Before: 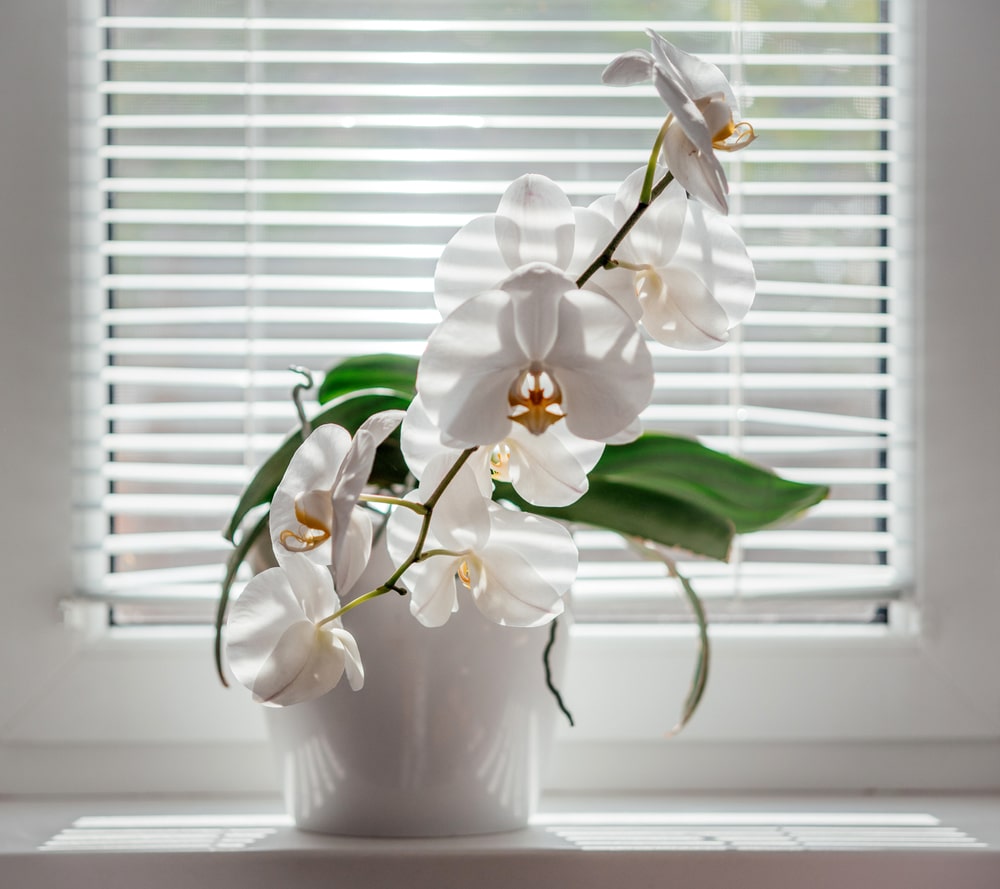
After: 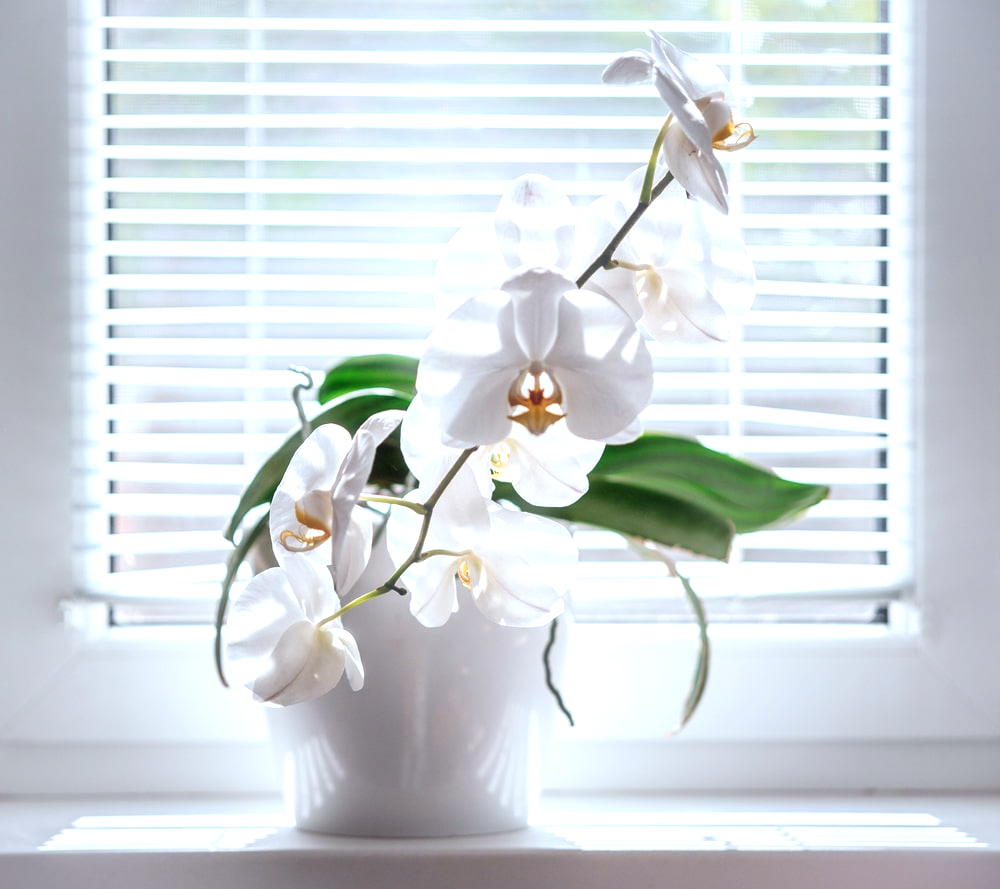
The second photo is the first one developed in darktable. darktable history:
white balance: red 0.954, blue 1.079
exposure: black level correction 0, exposure 0.7 EV, compensate exposure bias true, compensate highlight preservation false
haze removal: strength -0.09, adaptive false
